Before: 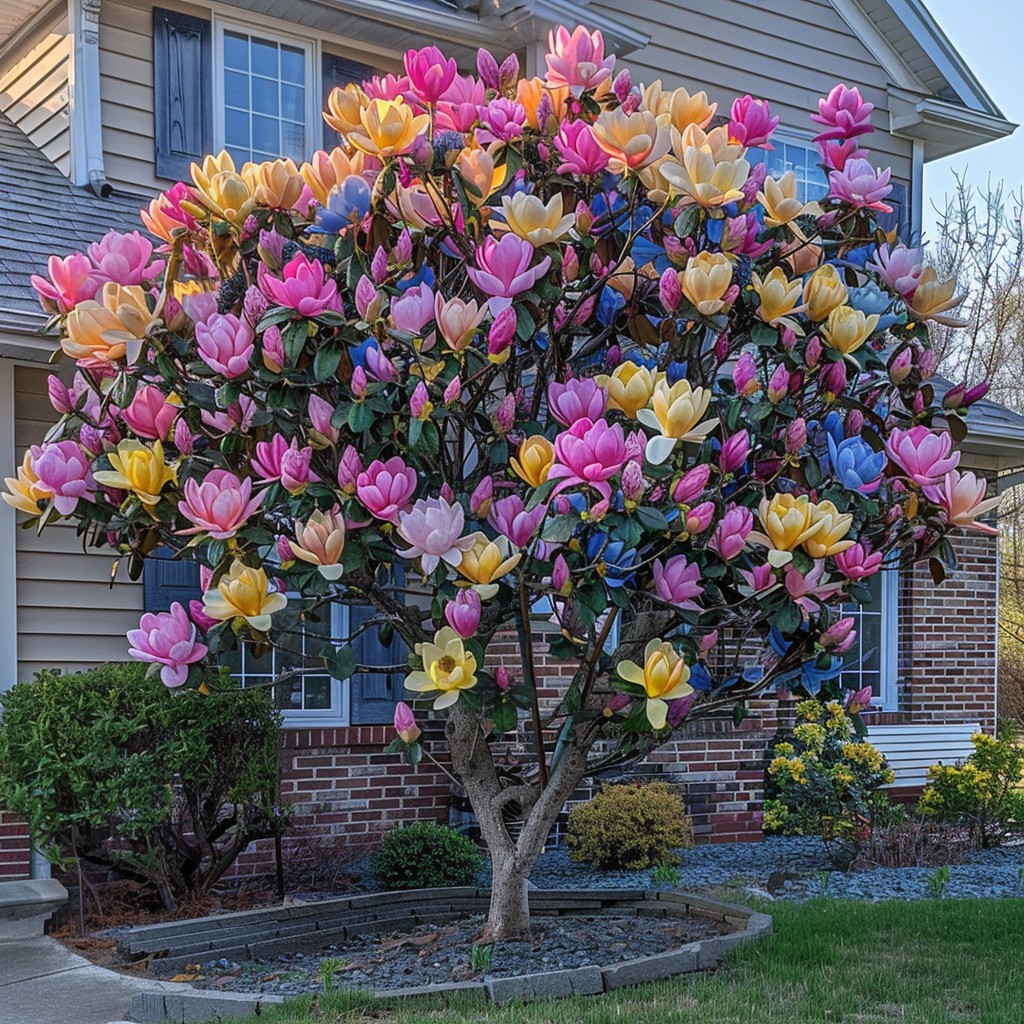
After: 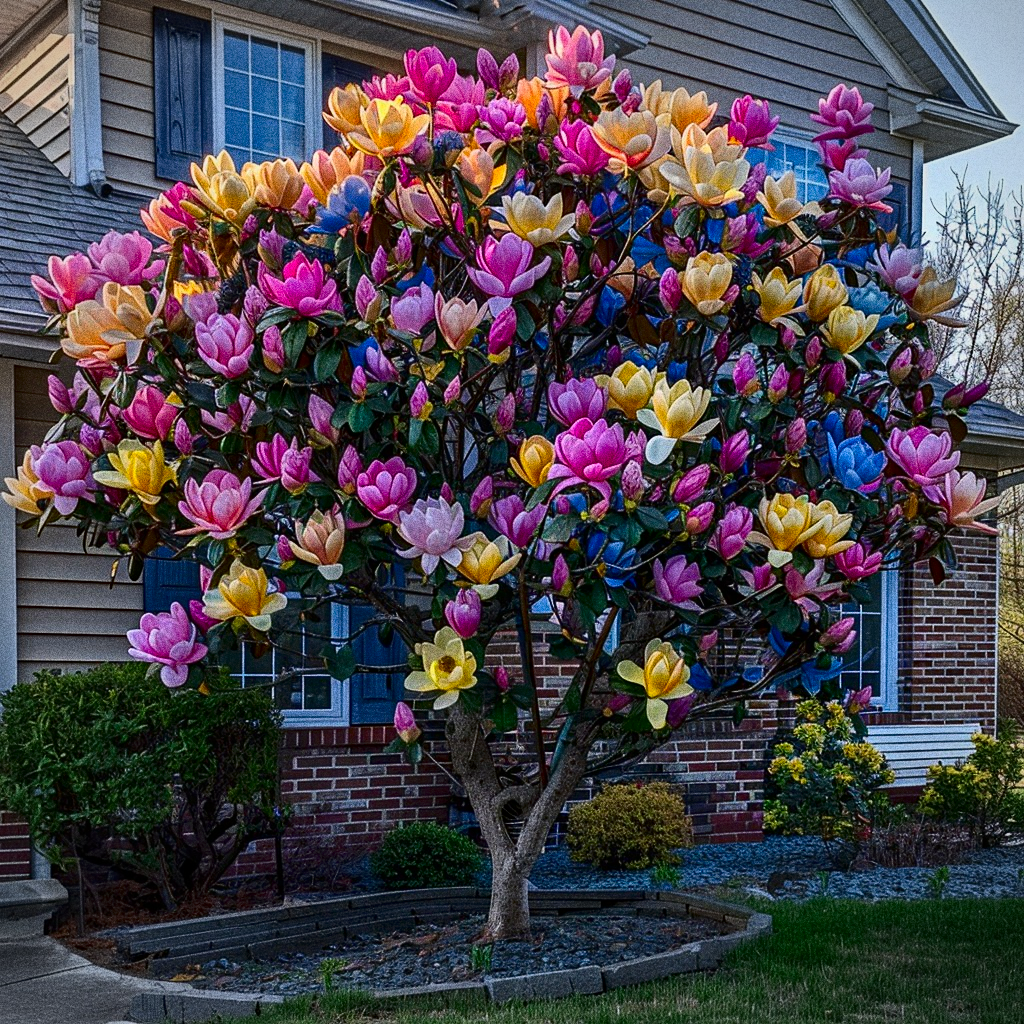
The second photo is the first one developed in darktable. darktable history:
vignetting: fall-off radius 70%, automatic ratio true
grain: strength 49.07%
contrast brightness saturation: contrast 0.19, brightness -0.11, saturation 0.21
haze removal: compatibility mode true, adaptive false
